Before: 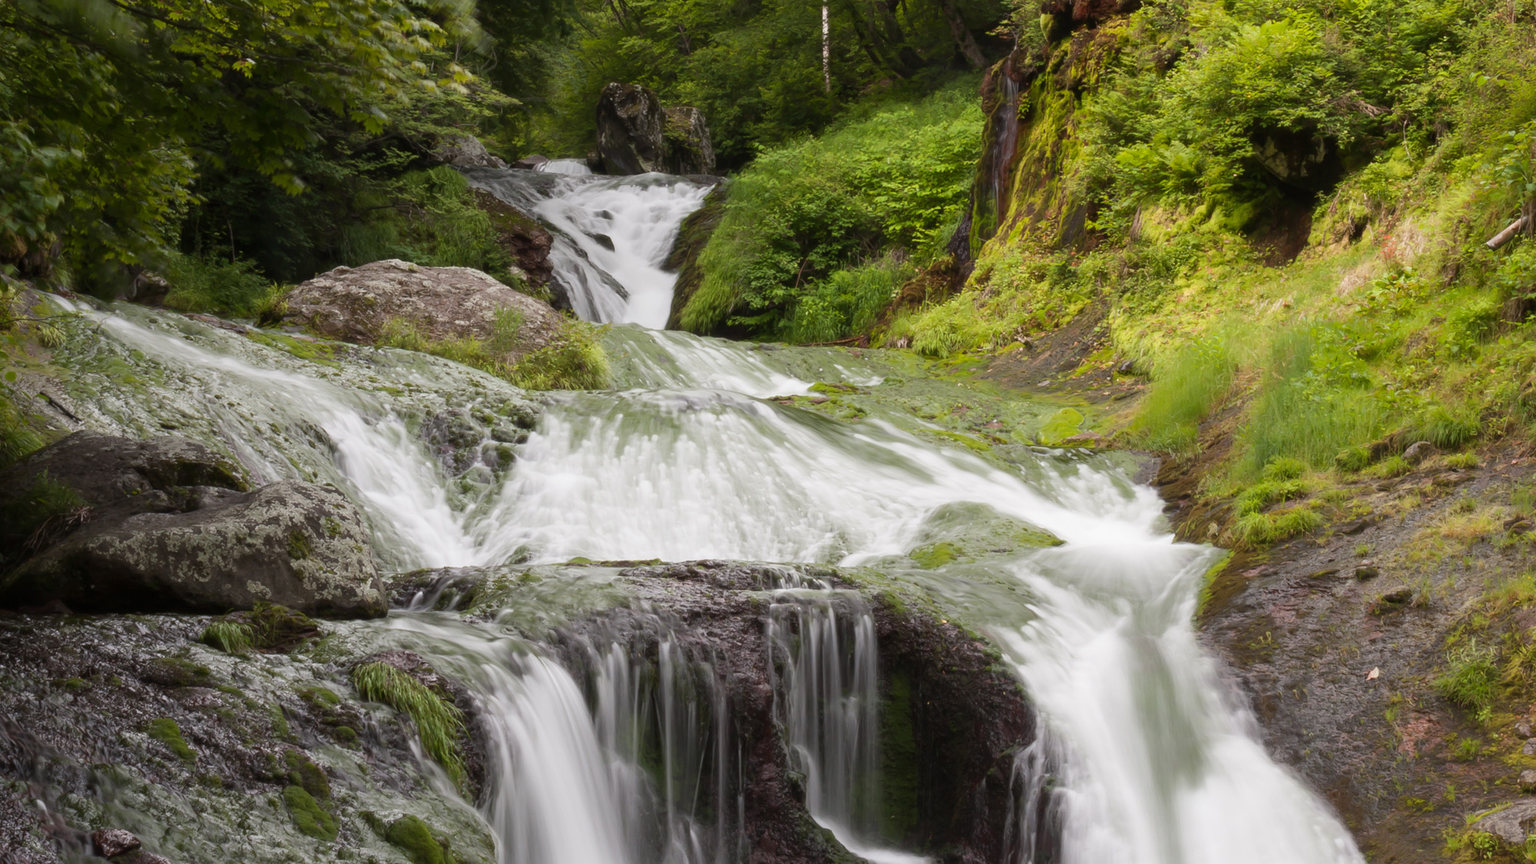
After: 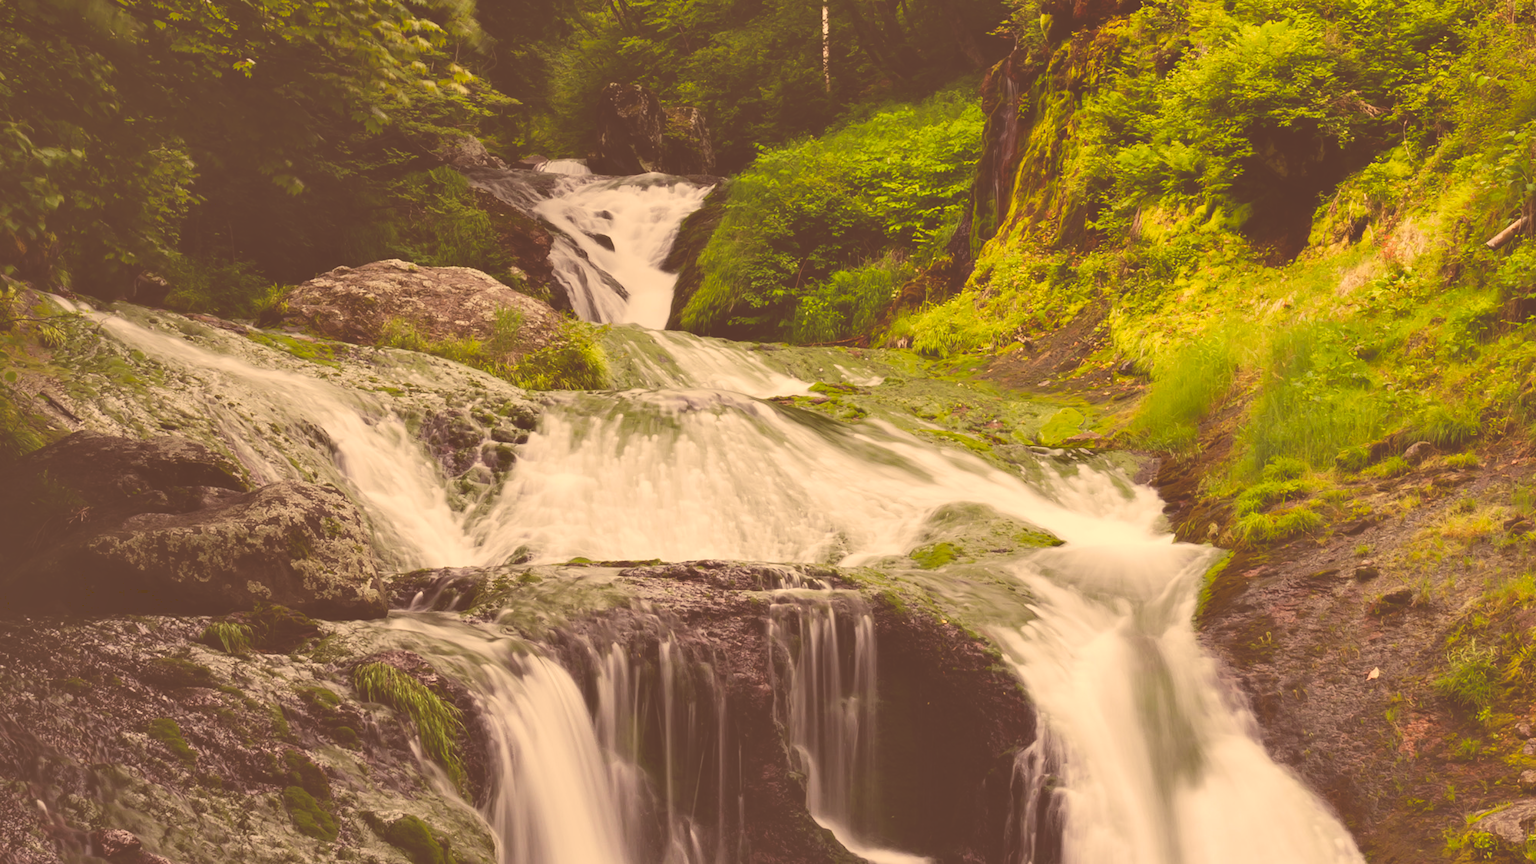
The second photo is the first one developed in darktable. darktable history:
color calibration: illuminant as shot in camera, x 0.358, y 0.373, temperature 4628.91 K
color correction: highlights a* 10.12, highlights b* 39.04, shadows a* 14.62, shadows b* 3.37
shadows and highlights: white point adjustment 1, soften with gaussian
tone curve: curves: ch0 [(0, 0) (0.003, 0.273) (0.011, 0.276) (0.025, 0.276) (0.044, 0.28) (0.069, 0.283) (0.1, 0.288) (0.136, 0.293) (0.177, 0.302) (0.224, 0.321) (0.277, 0.349) (0.335, 0.393) (0.399, 0.448) (0.468, 0.51) (0.543, 0.589) (0.623, 0.677) (0.709, 0.761) (0.801, 0.839) (0.898, 0.909) (1, 1)], preserve colors none
